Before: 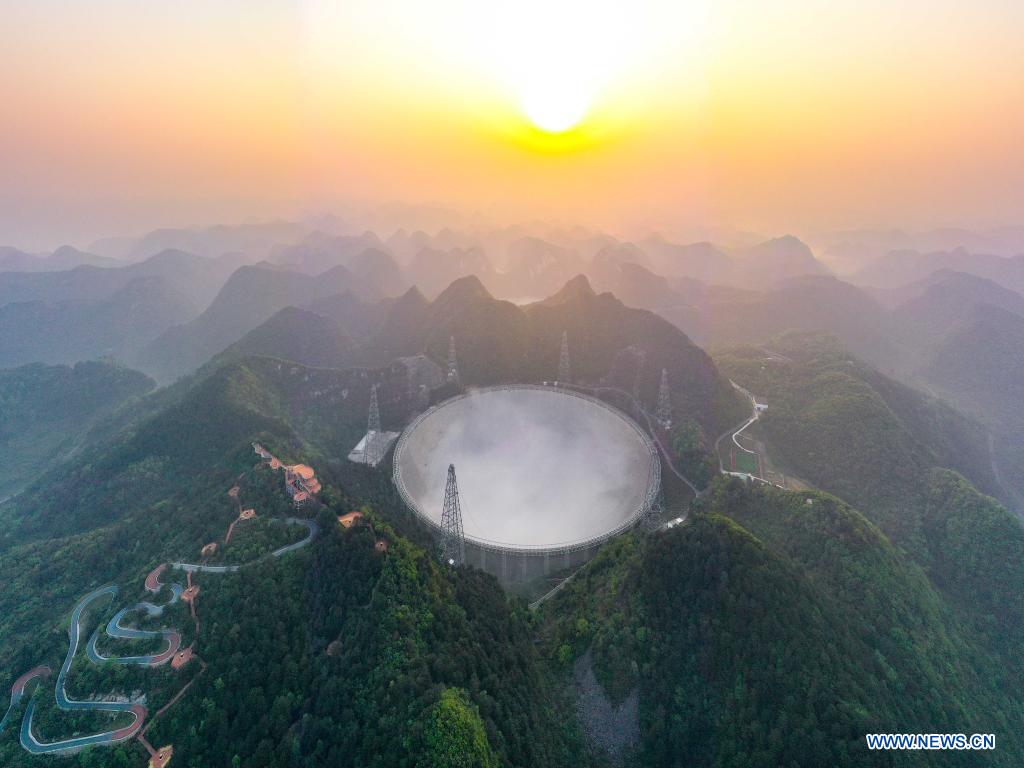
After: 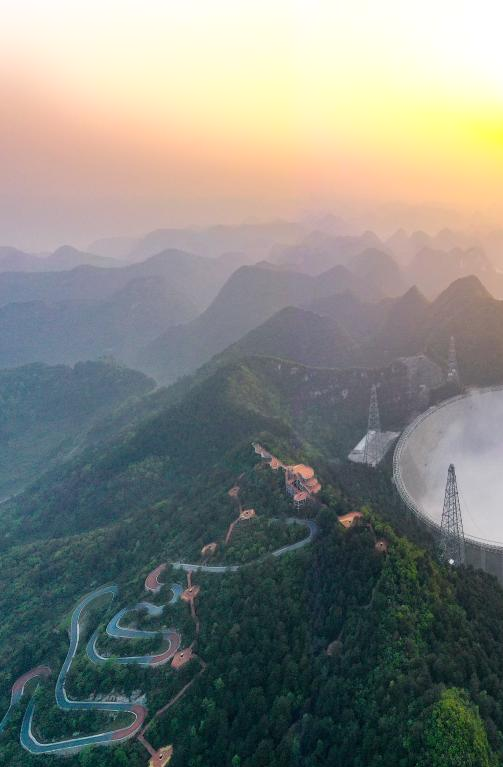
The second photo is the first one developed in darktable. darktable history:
crop and rotate: left 0%, top 0%, right 50.845%
bloom: size 5%, threshold 95%, strength 15%
